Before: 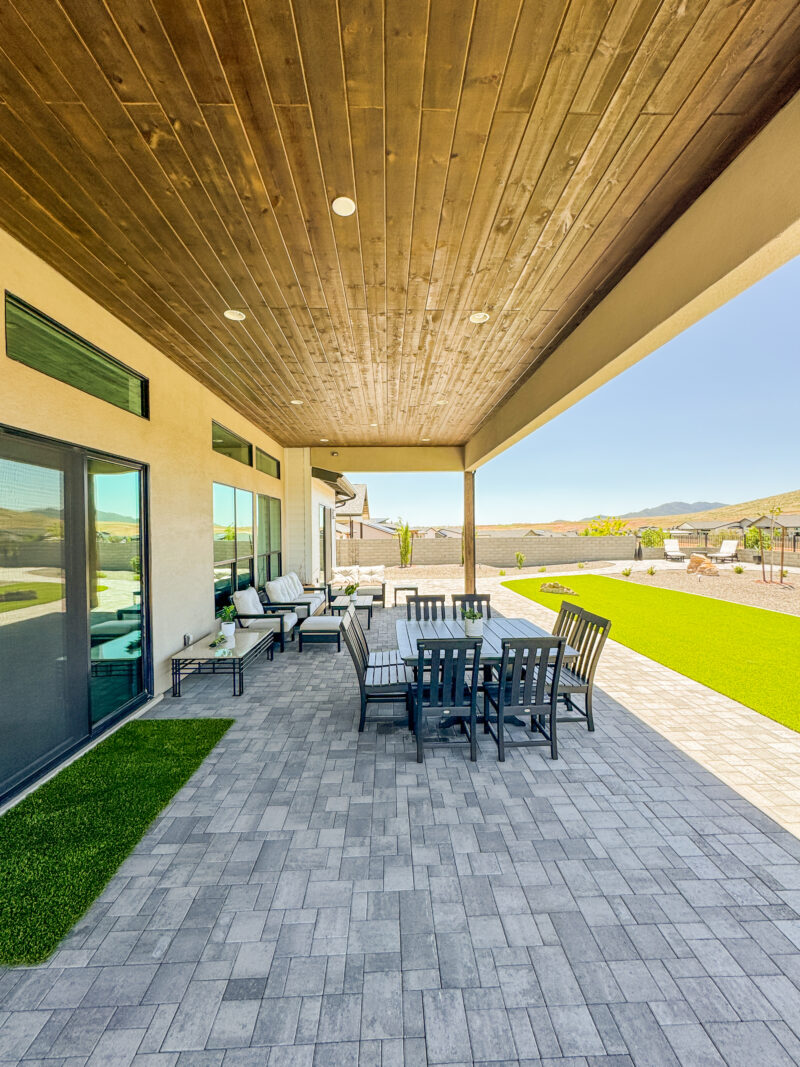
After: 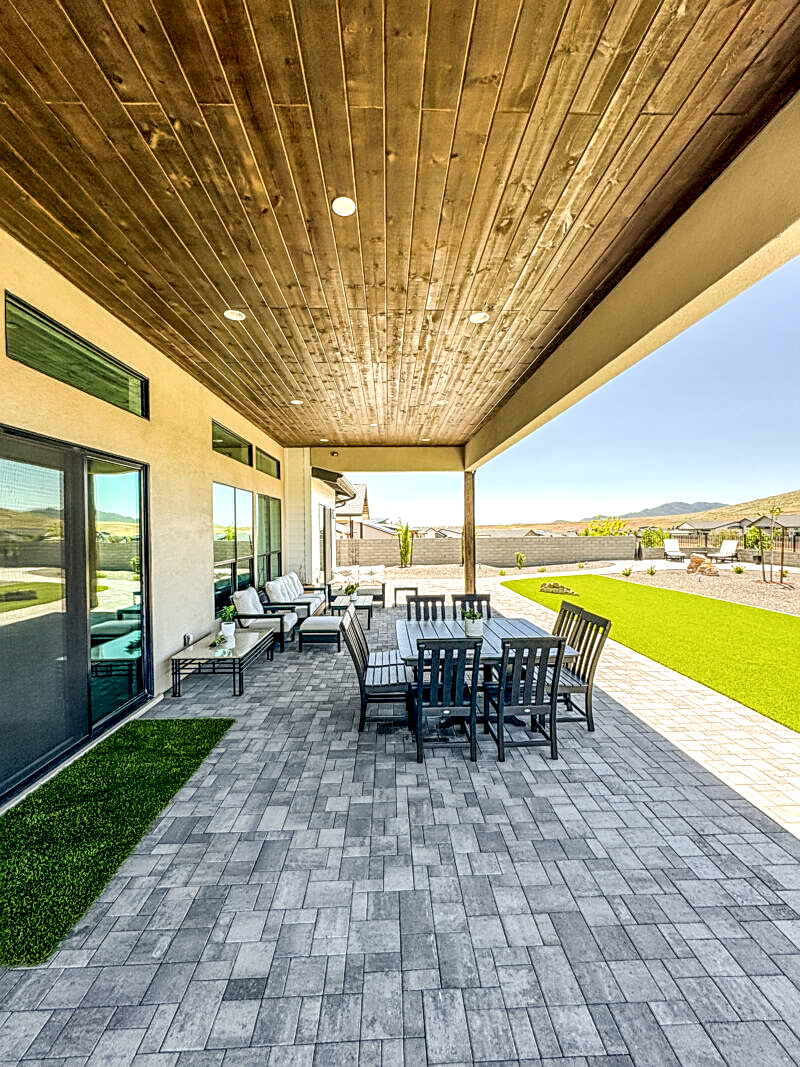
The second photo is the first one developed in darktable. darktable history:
local contrast: highlights 79%, shadows 56%, detail 175%, midtone range 0.428
sharpen: on, module defaults
